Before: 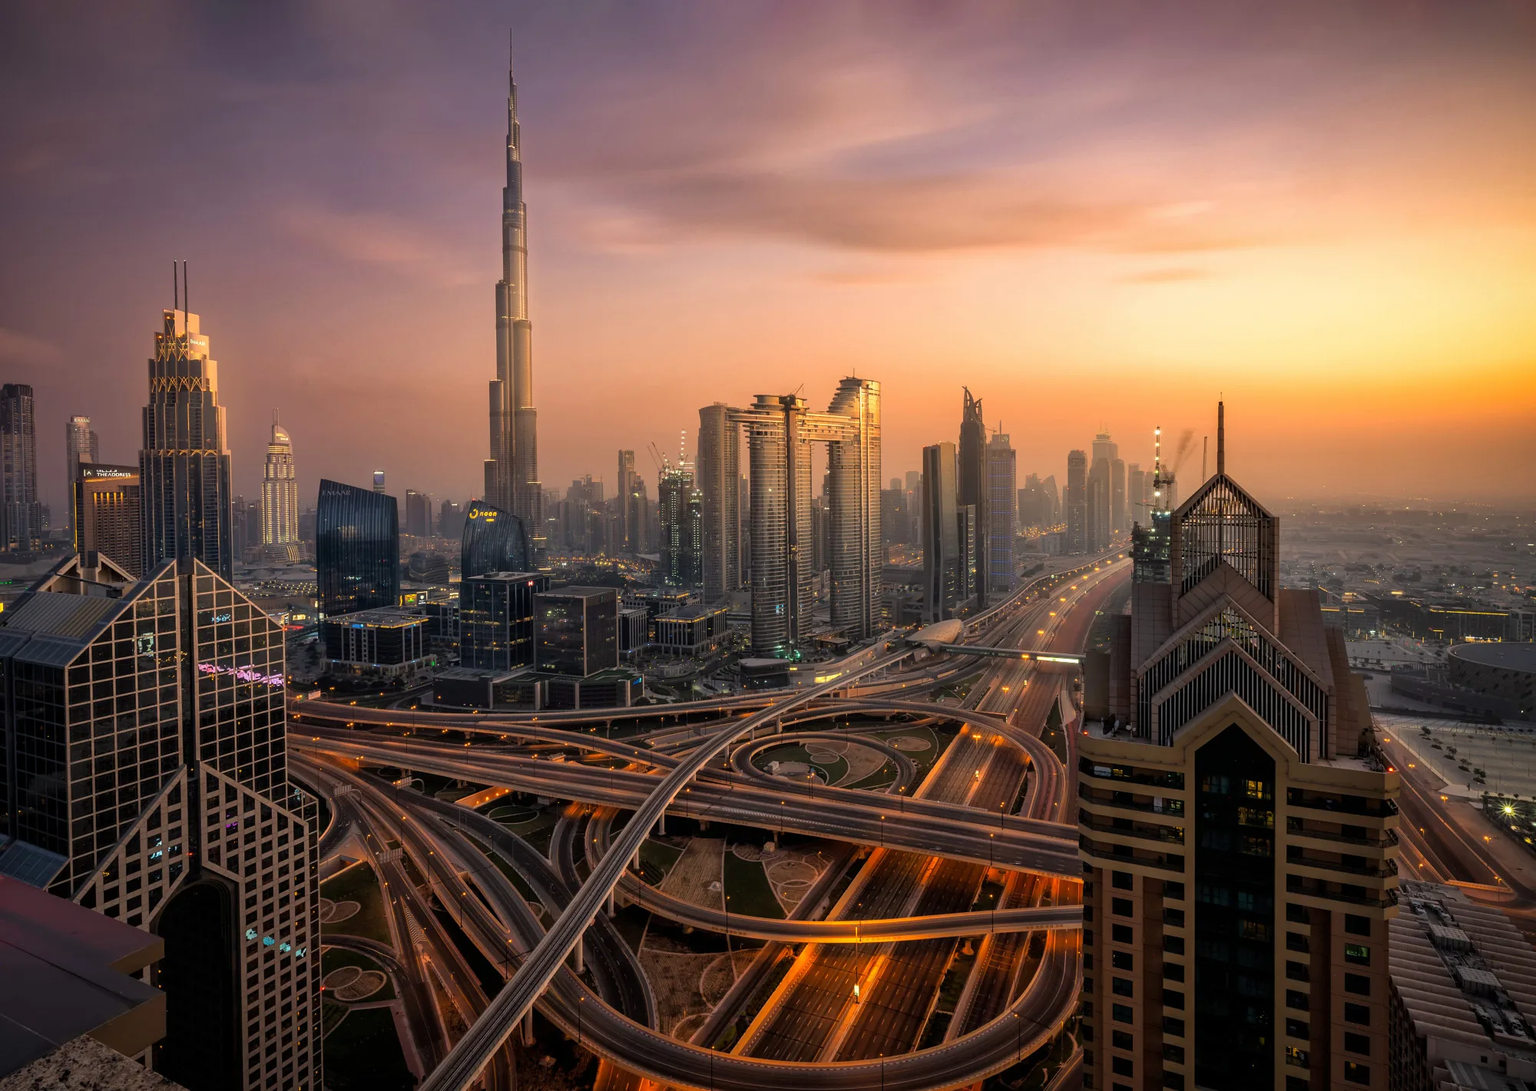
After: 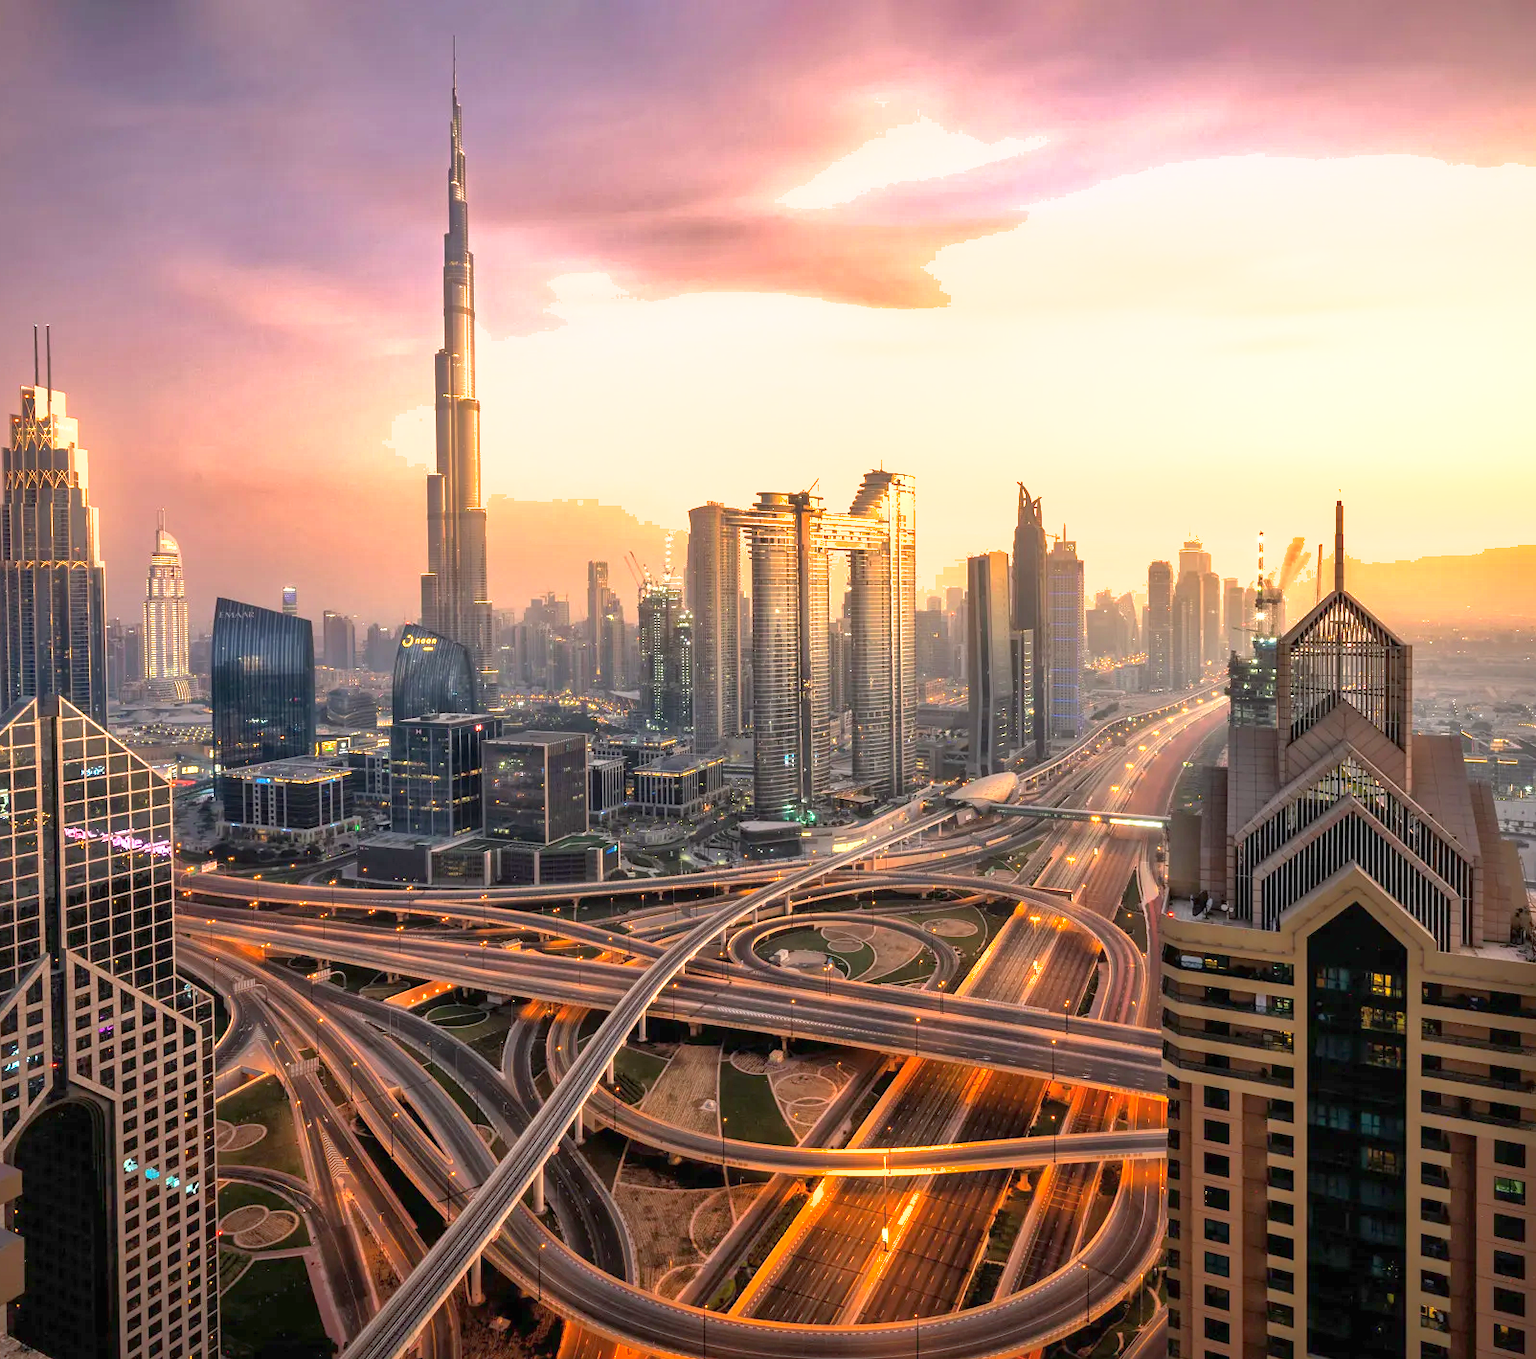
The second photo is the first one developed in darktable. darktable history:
crop and rotate: left 9.597%, right 10.195%
exposure: black level correction 0, exposure 1.45 EV, compensate exposure bias true, compensate highlight preservation false
shadows and highlights: on, module defaults
local contrast: mode bilateral grid, contrast 15, coarseness 36, detail 105%, midtone range 0.2
